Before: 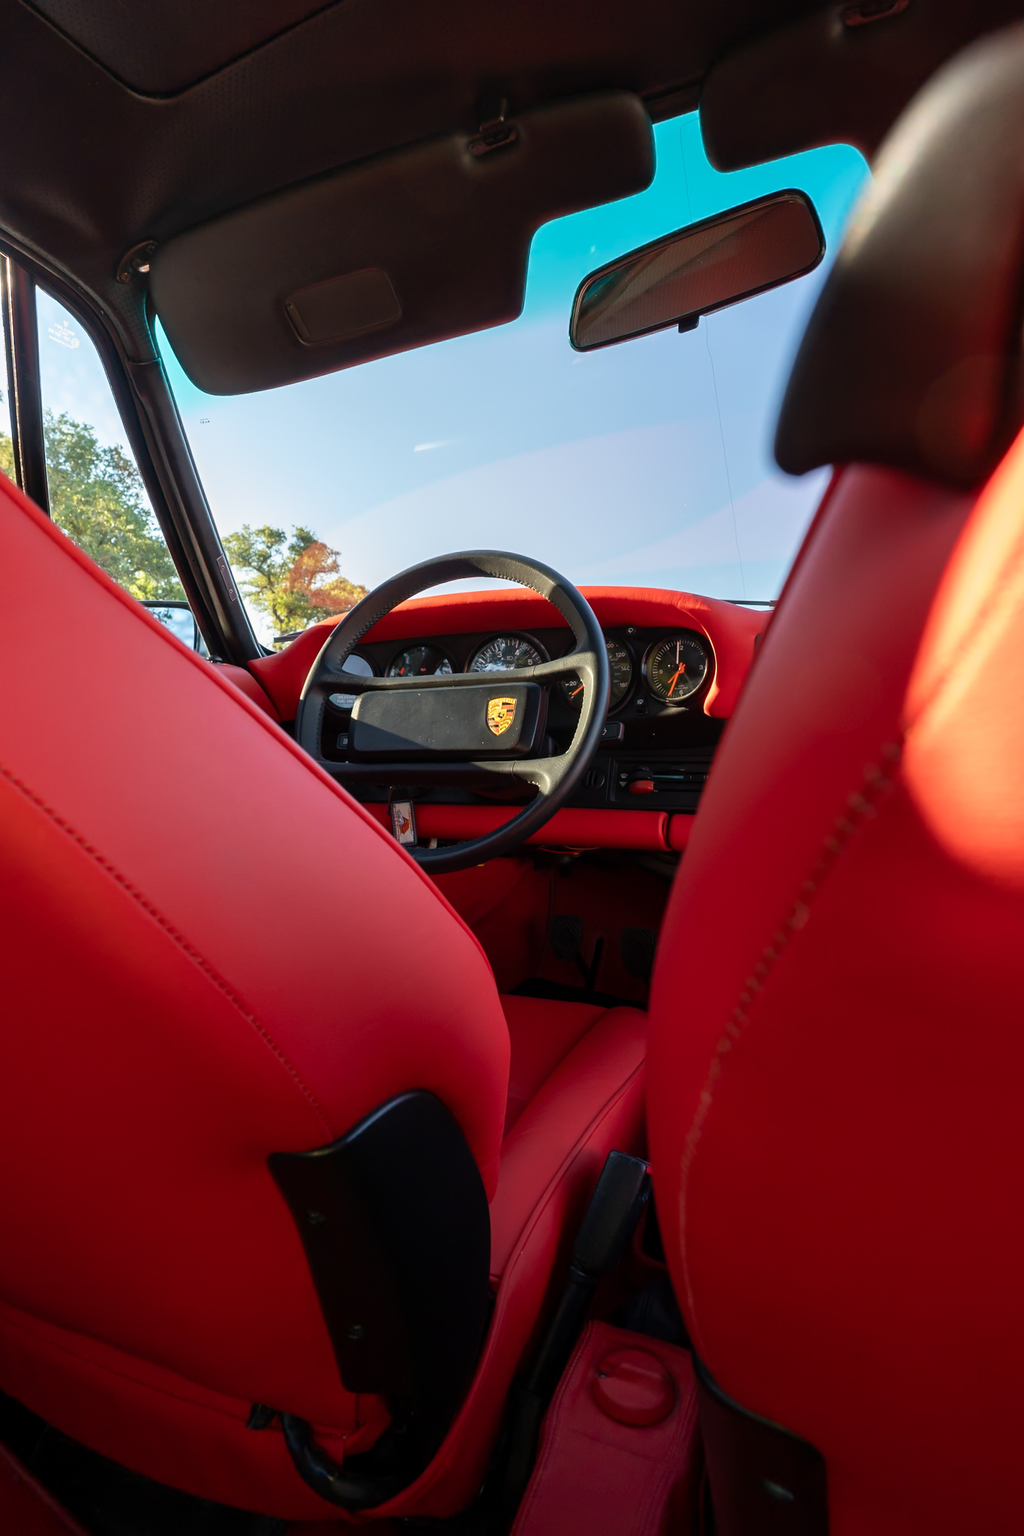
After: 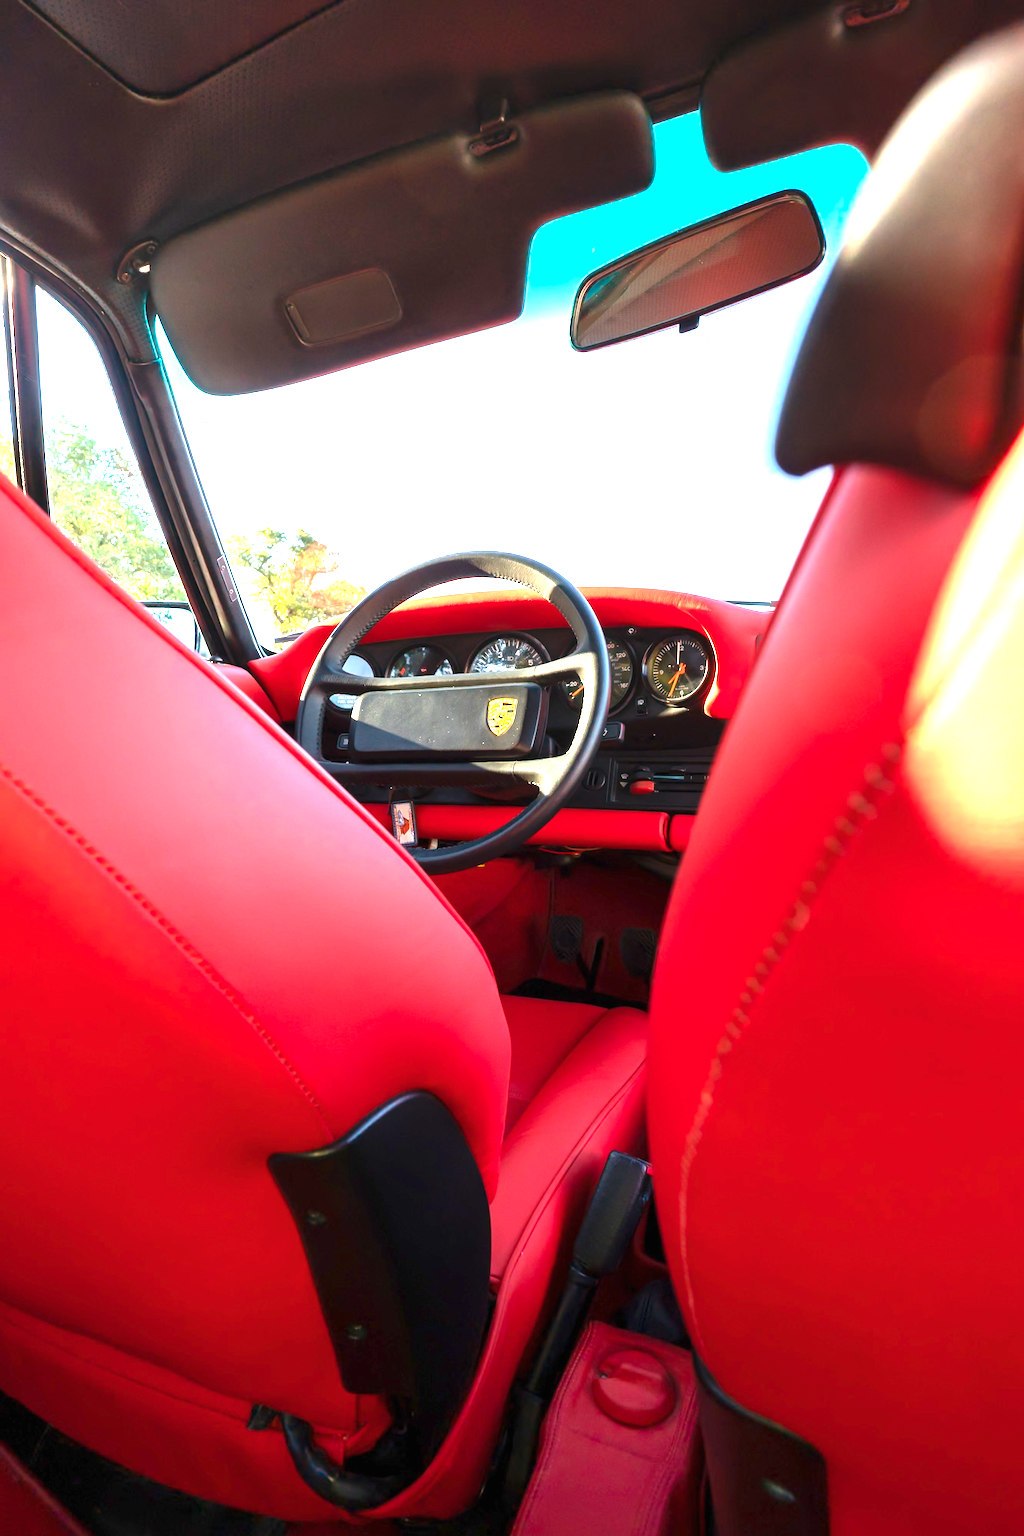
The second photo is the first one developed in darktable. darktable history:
exposure: black level correction 0, exposure 2 EV, compensate highlight preservation false
color balance rgb: global vibrance 20%
